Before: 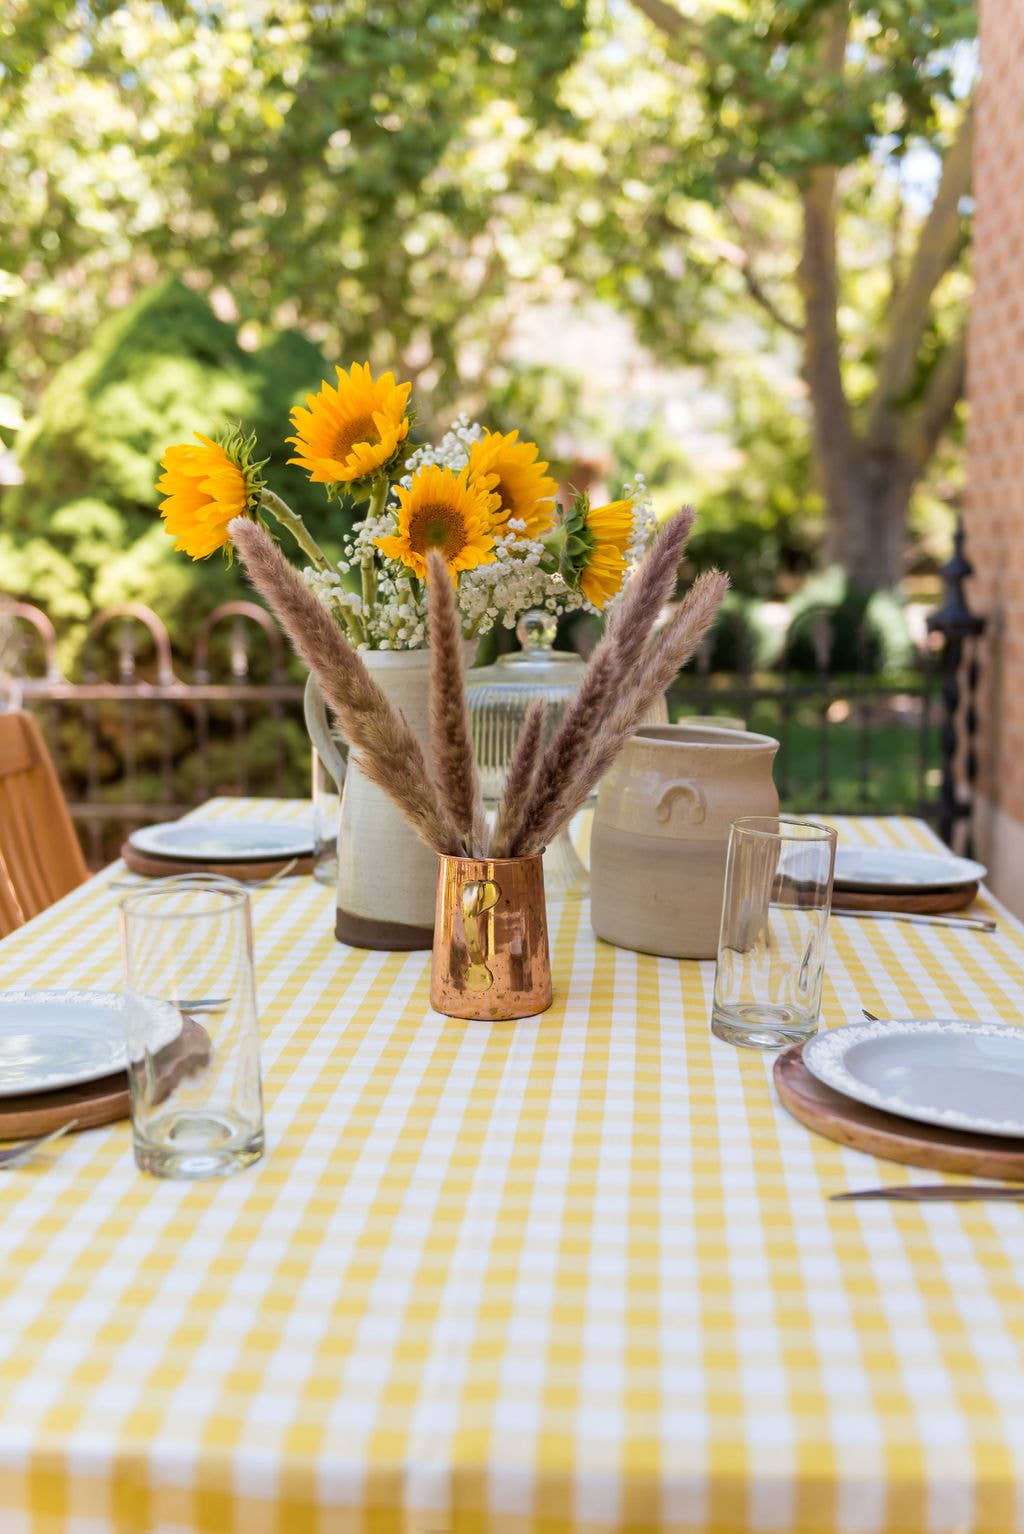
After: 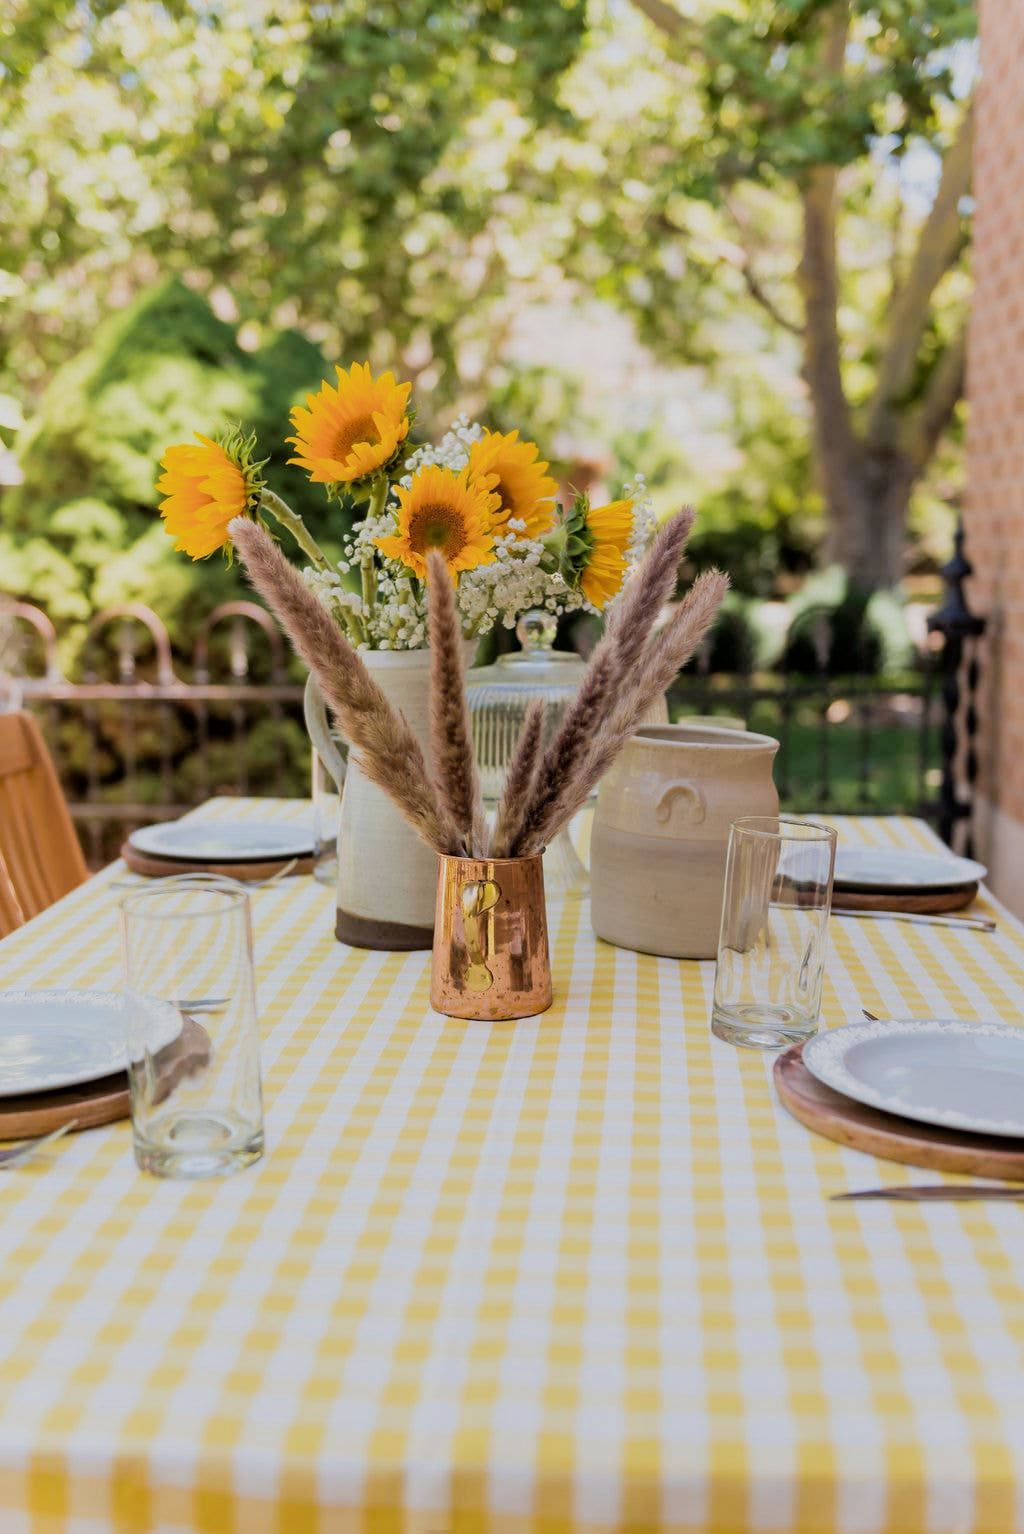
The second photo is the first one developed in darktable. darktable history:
filmic rgb: black relative exposure -7.65 EV, white relative exposure 4.56 EV, hardness 3.61, contrast 1.061, iterations of high-quality reconstruction 0
